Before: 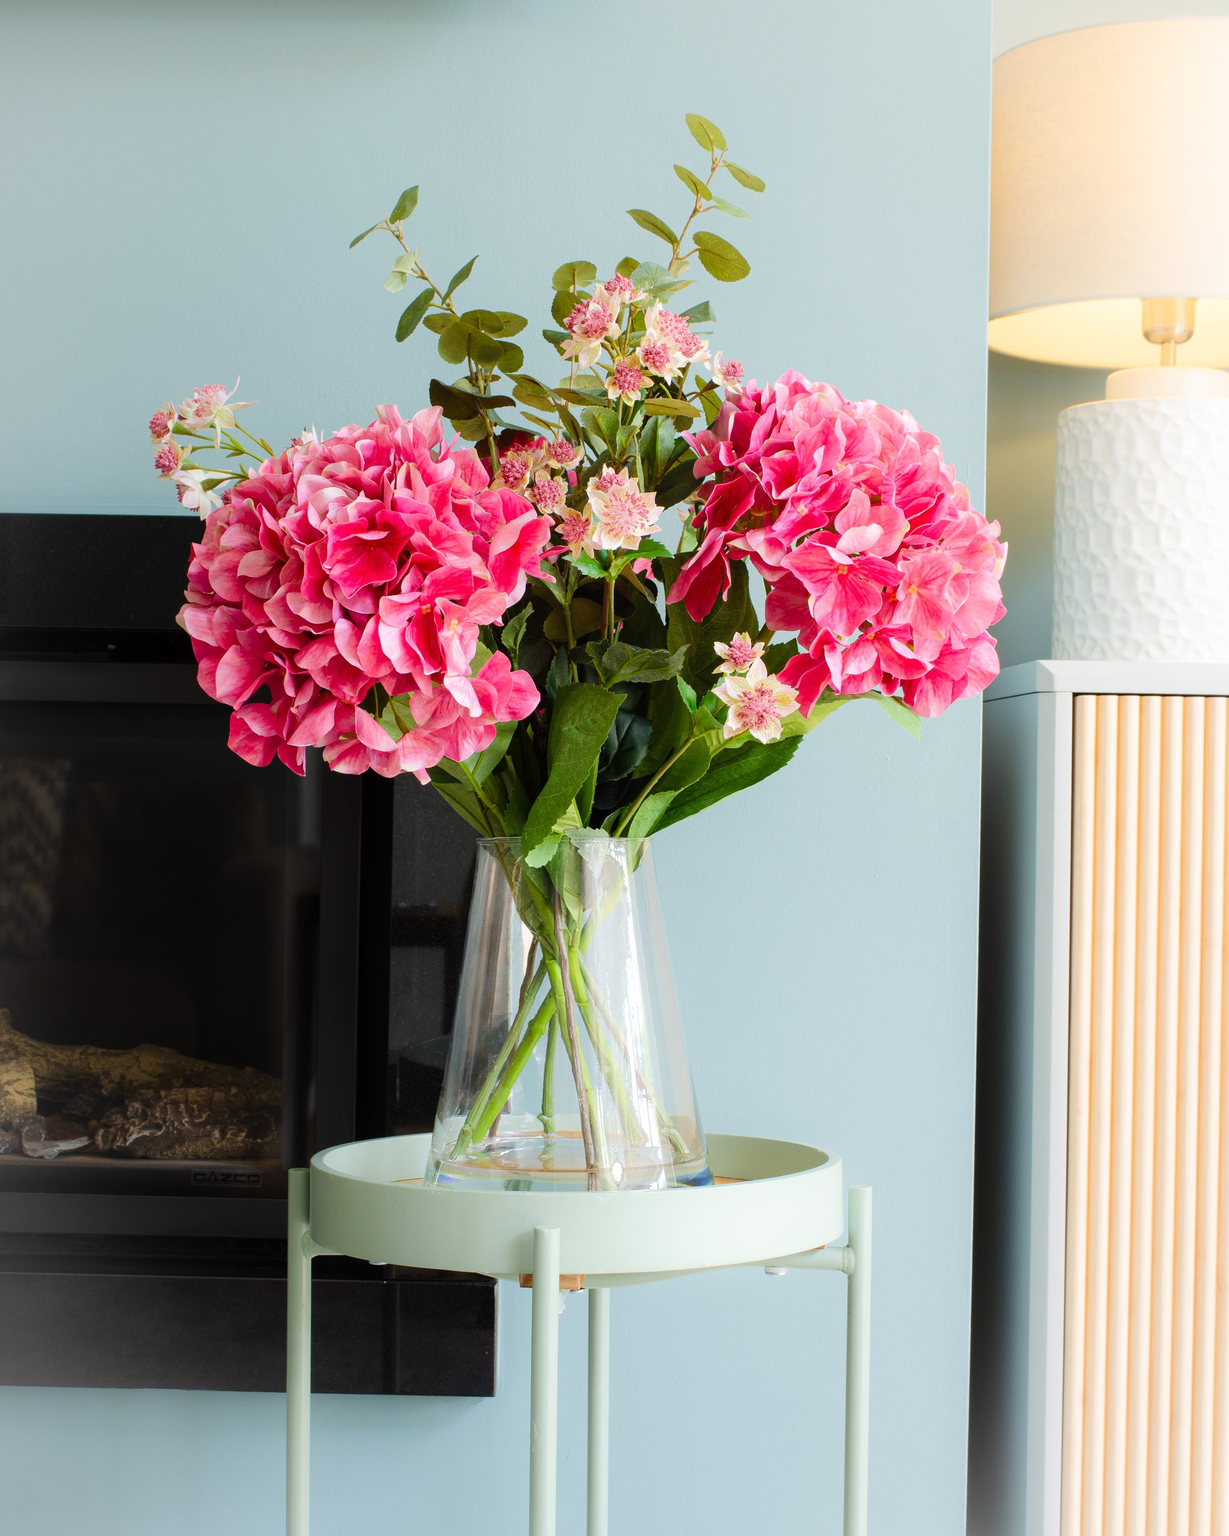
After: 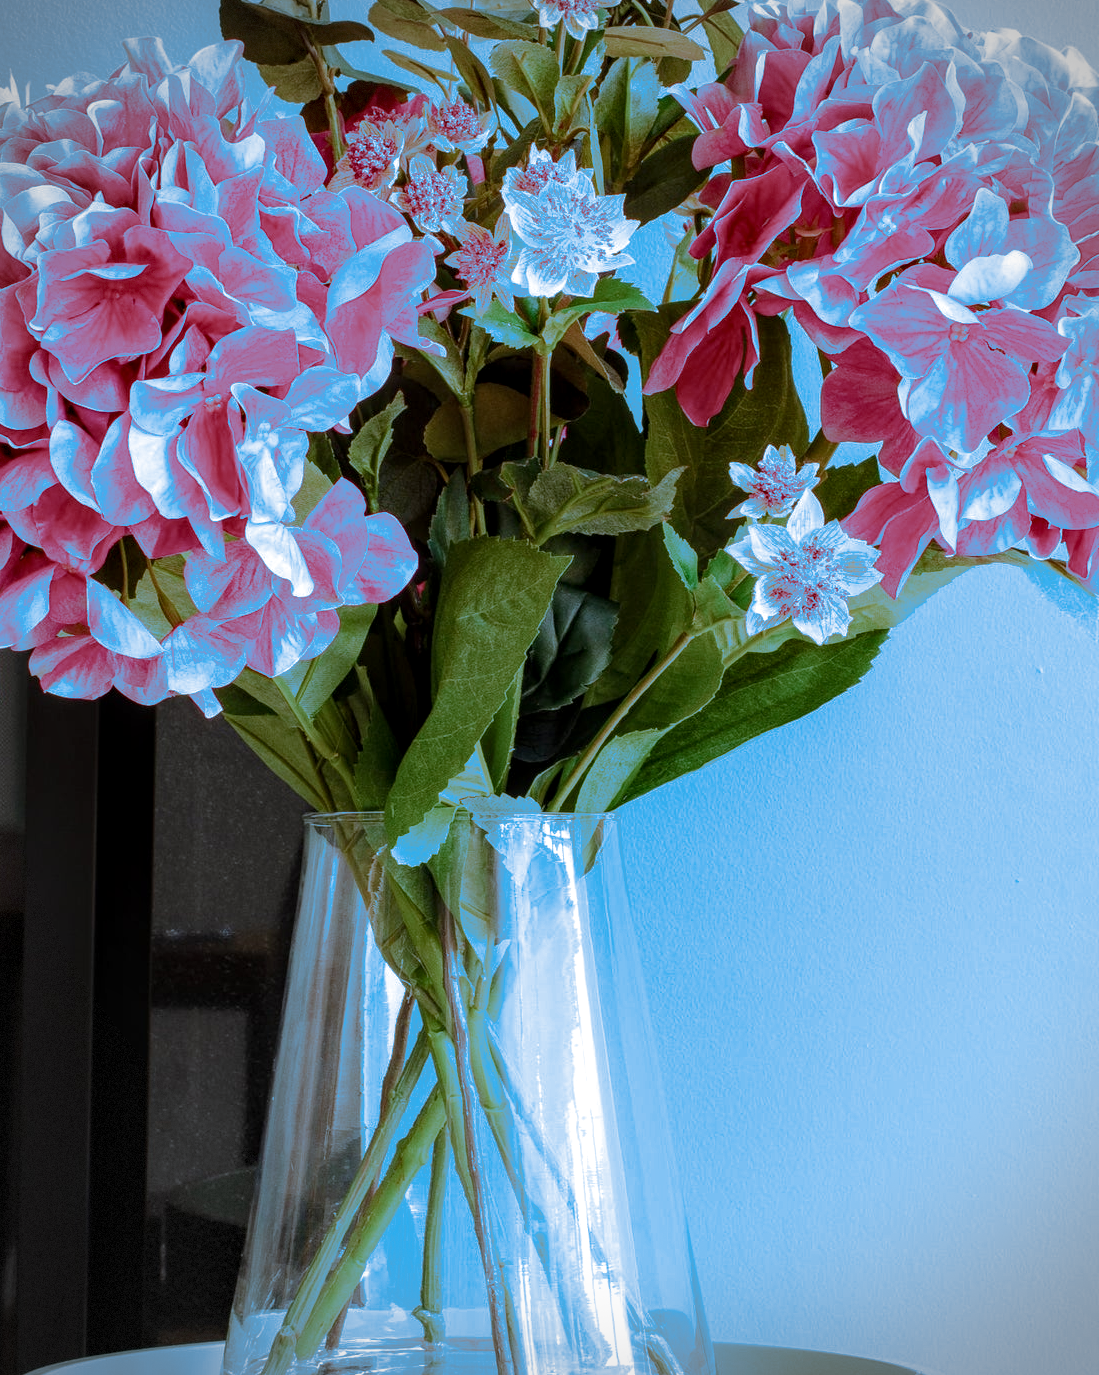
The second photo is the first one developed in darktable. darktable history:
split-toning: shadows › hue 220°, shadows › saturation 0.64, highlights › hue 220°, highlights › saturation 0.64, balance 0, compress 5.22%
vignetting: dithering 8-bit output, unbound false
local contrast: detail 130%
crop: left 25%, top 25%, right 25%, bottom 25%
